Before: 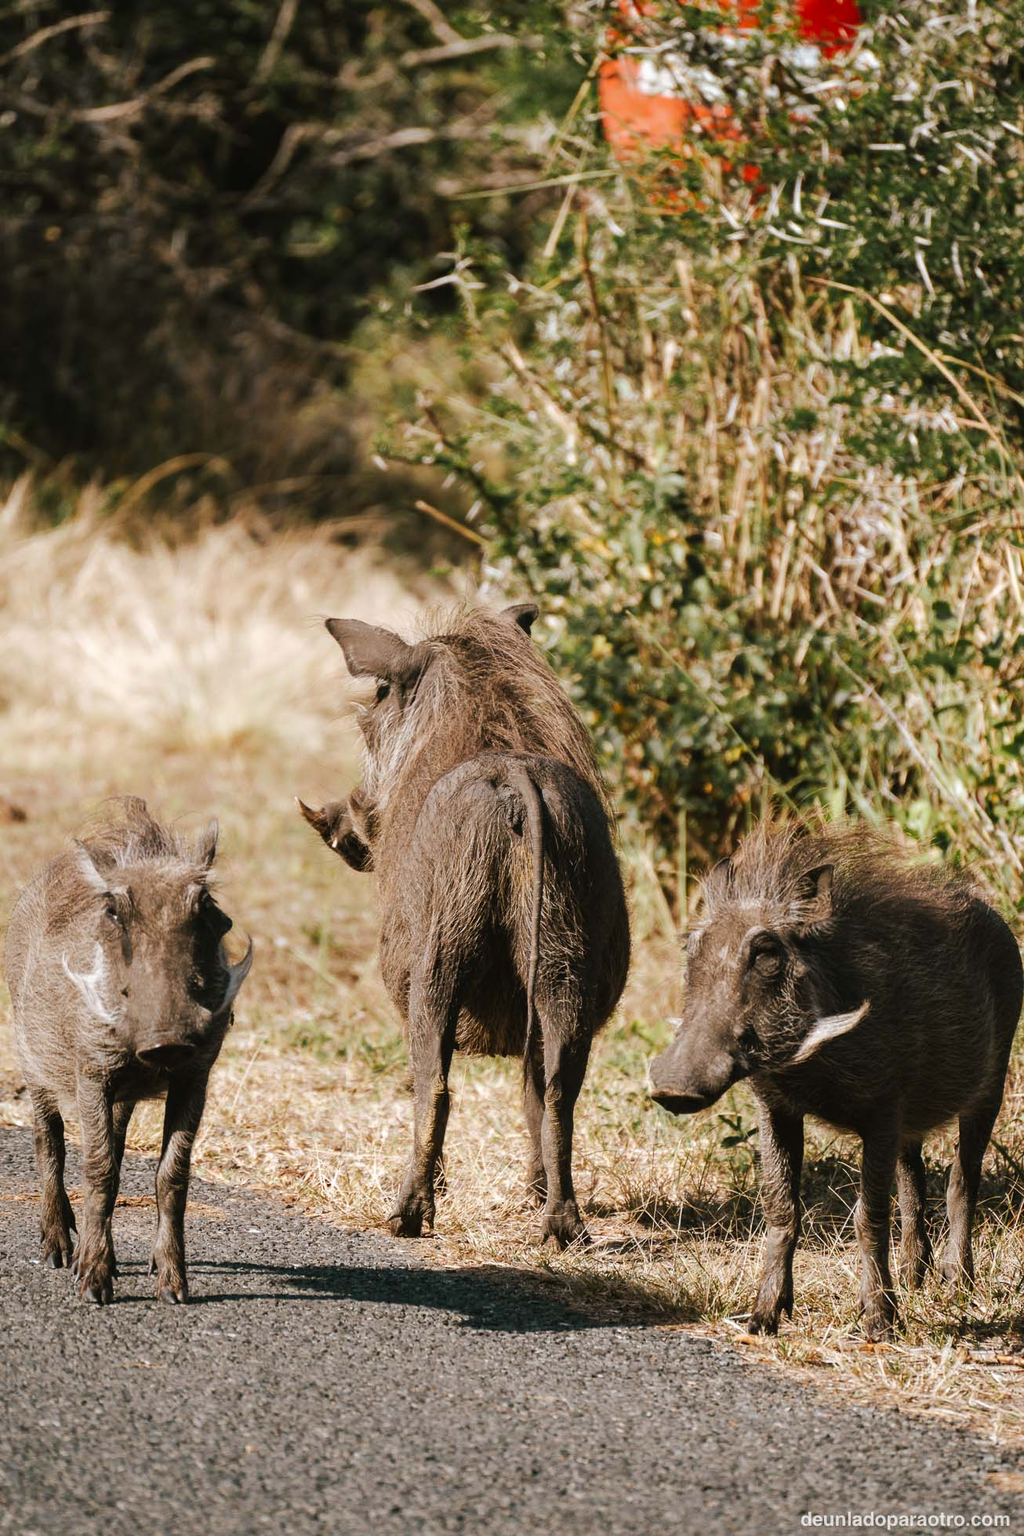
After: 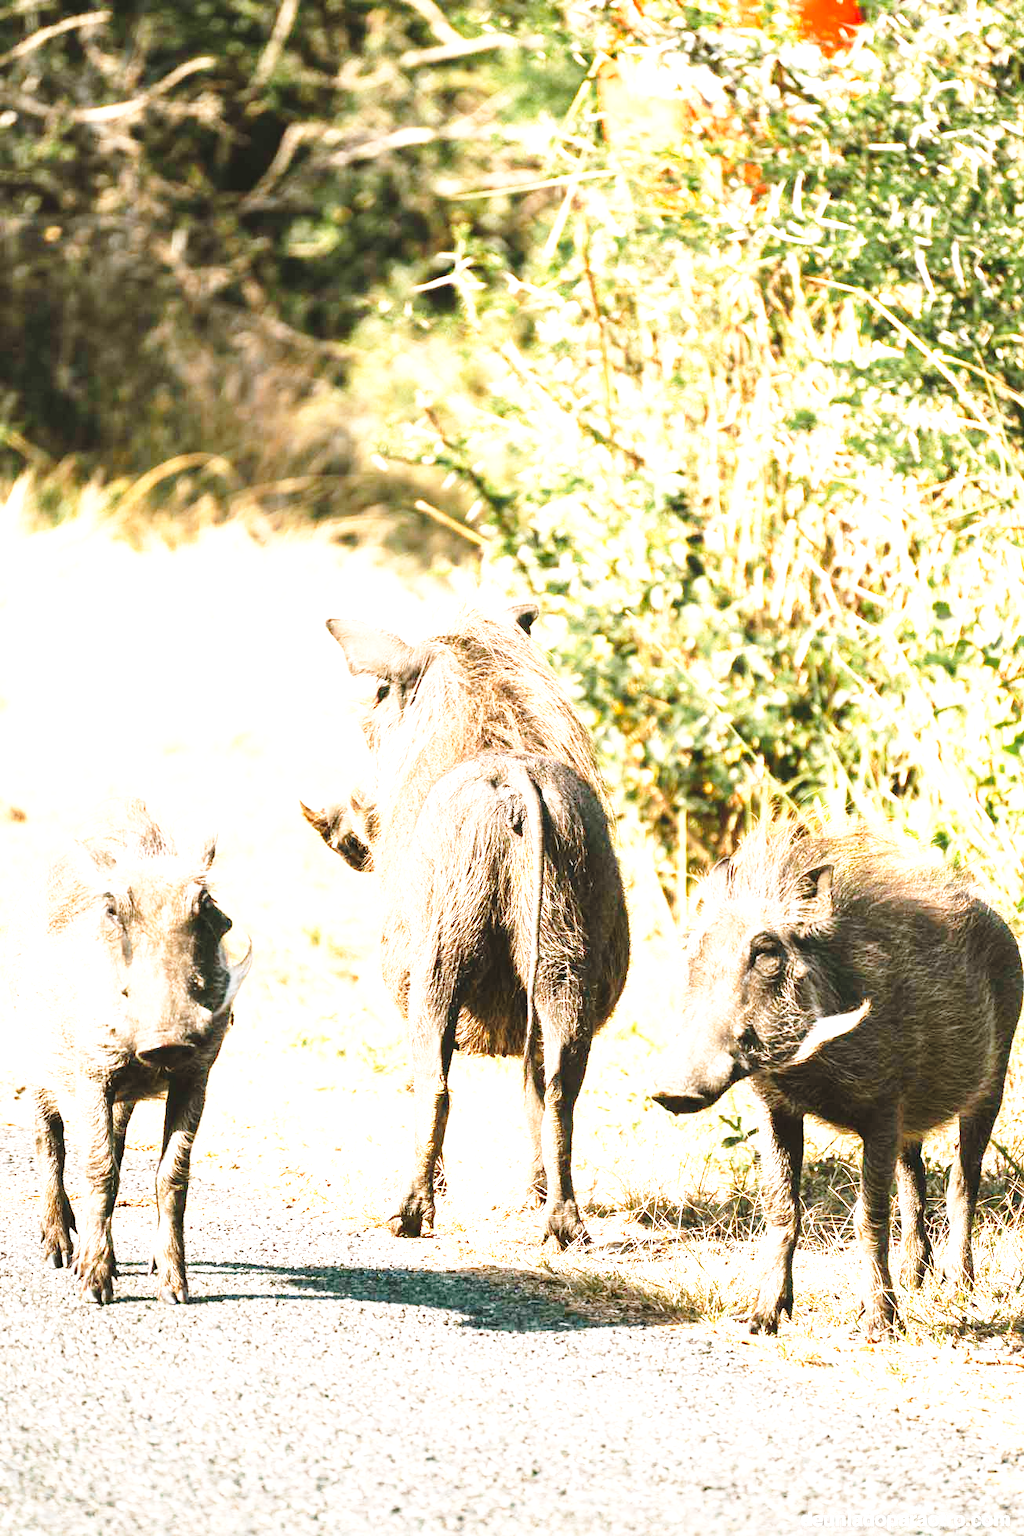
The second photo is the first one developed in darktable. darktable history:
base curve: curves: ch0 [(0, 0) (0.028, 0.03) (0.121, 0.232) (0.46, 0.748) (0.859, 0.968) (1, 1)], preserve colors none
exposure: black level correction 0, exposure 1.741 EV, compensate exposure bias true, compensate highlight preservation false
